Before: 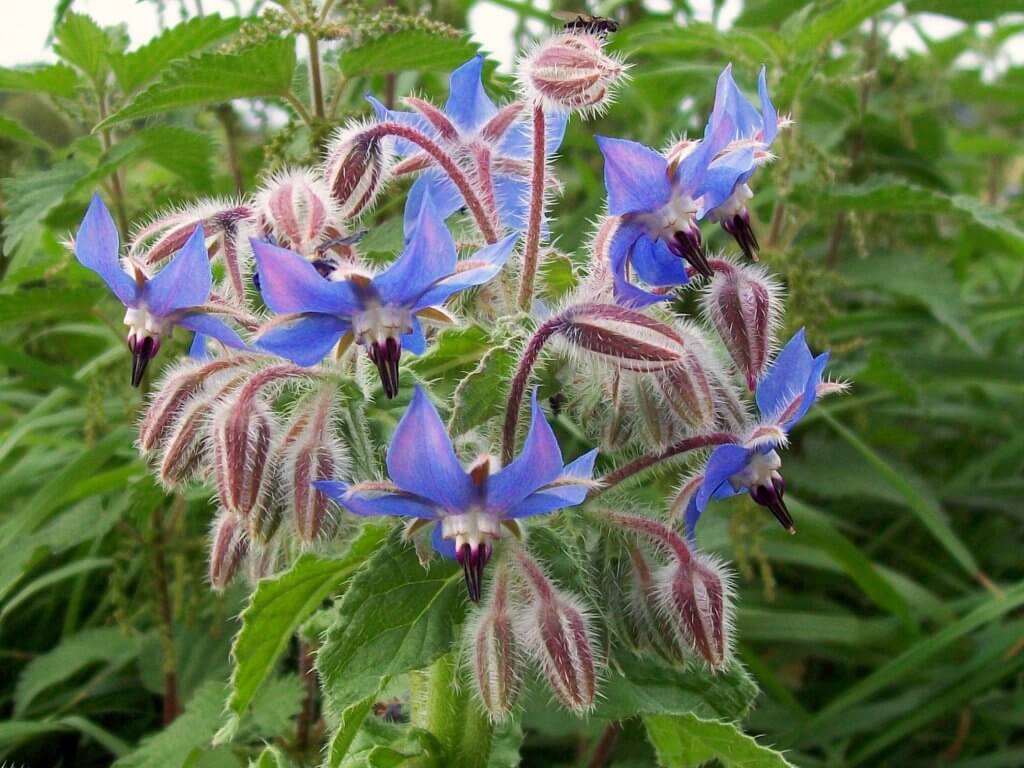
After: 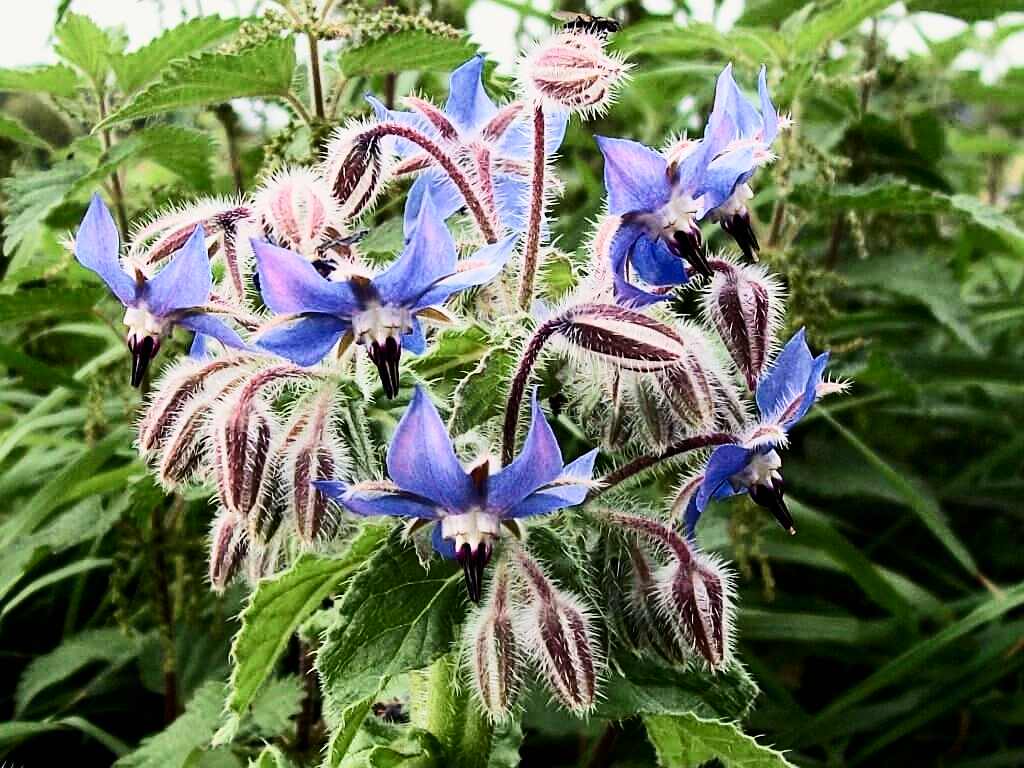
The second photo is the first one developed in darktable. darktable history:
contrast brightness saturation: contrast 0.372, brightness 0.1
sharpen: on, module defaults
filmic rgb: black relative exposure -5.06 EV, white relative exposure 3.97 EV, hardness 2.89, contrast 1.297, highlights saturation mix -28.93%
